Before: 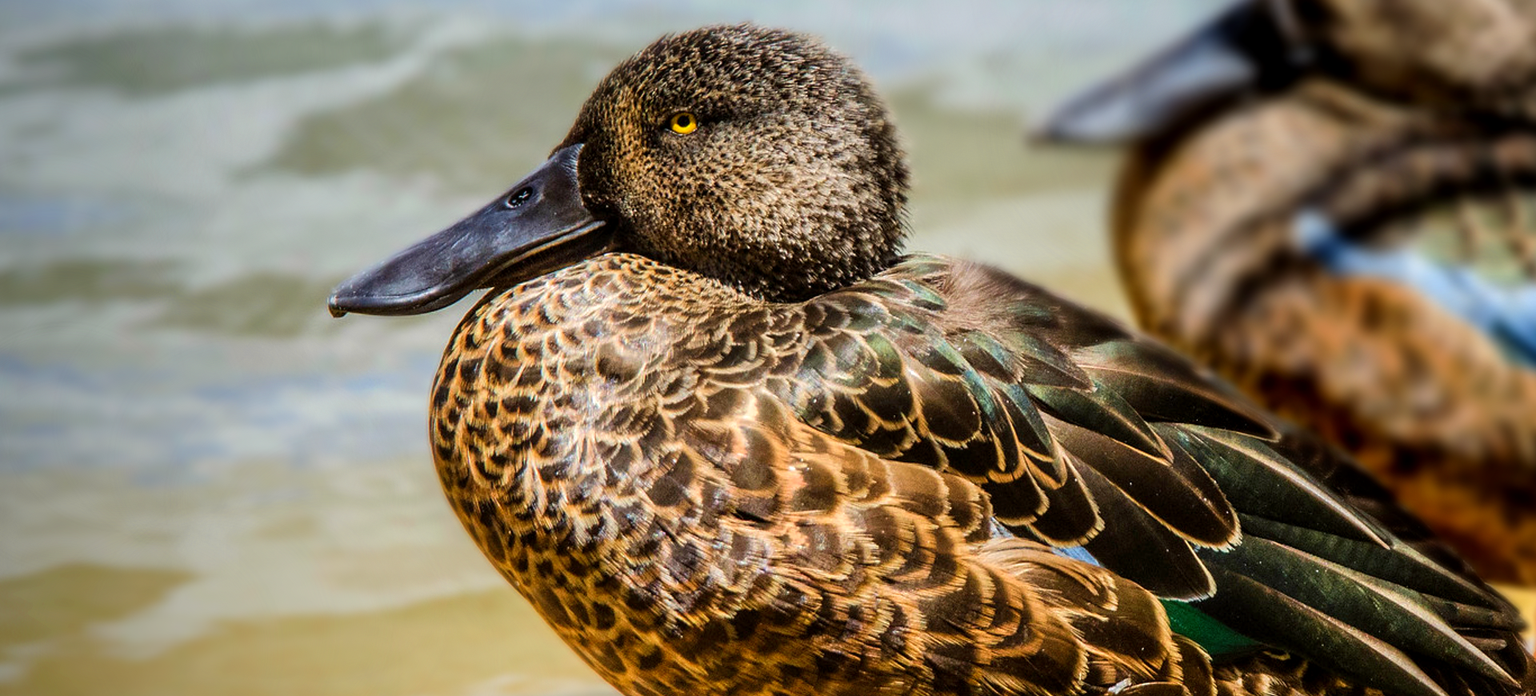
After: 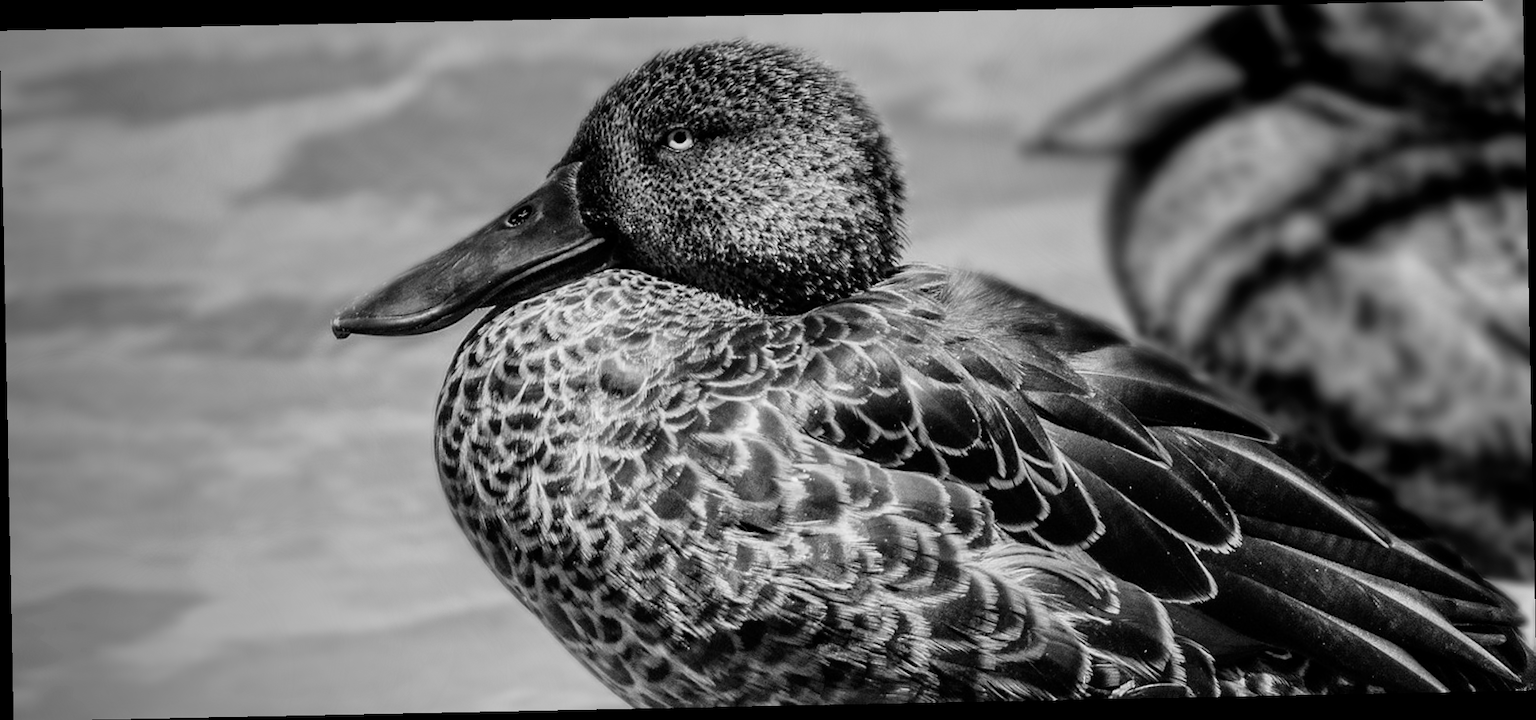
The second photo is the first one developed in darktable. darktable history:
tone curve: curves: ch0 [(0, 0) (0.058, 0.027) (0.214, 0.183) (0.304, 0.288) (0.561, 0.554) (0.687, 0.677) (0.768, 0.768) (0.858, 0.861) (0.986, 0.957)]; ch1 [(0, 0) (0.172, 0.123) (0.312, 0.296) (0.437, 0.429) (0.471, 0.469) (0.502, 0.5) (0.513, 0.515) (0.583, 0.604) (0.631, 0.659) (0.703, 0.721) (0.889, 0.924) (1, 1)]; ch2 [(0, 0) (0.411, 0.424) (0.485, 0.497) (0.502, 0.5) (0.517, 0.511) (0.566, 0.573) (0.622, 0.613) (0.709, 0.677) (1, 1)], color space Lab, independent channels, preserve colors none
monochrome: a 26.22, b 42.67, size 0.8
rotate and perspective: rotation -1.17°, automatic cropping off
